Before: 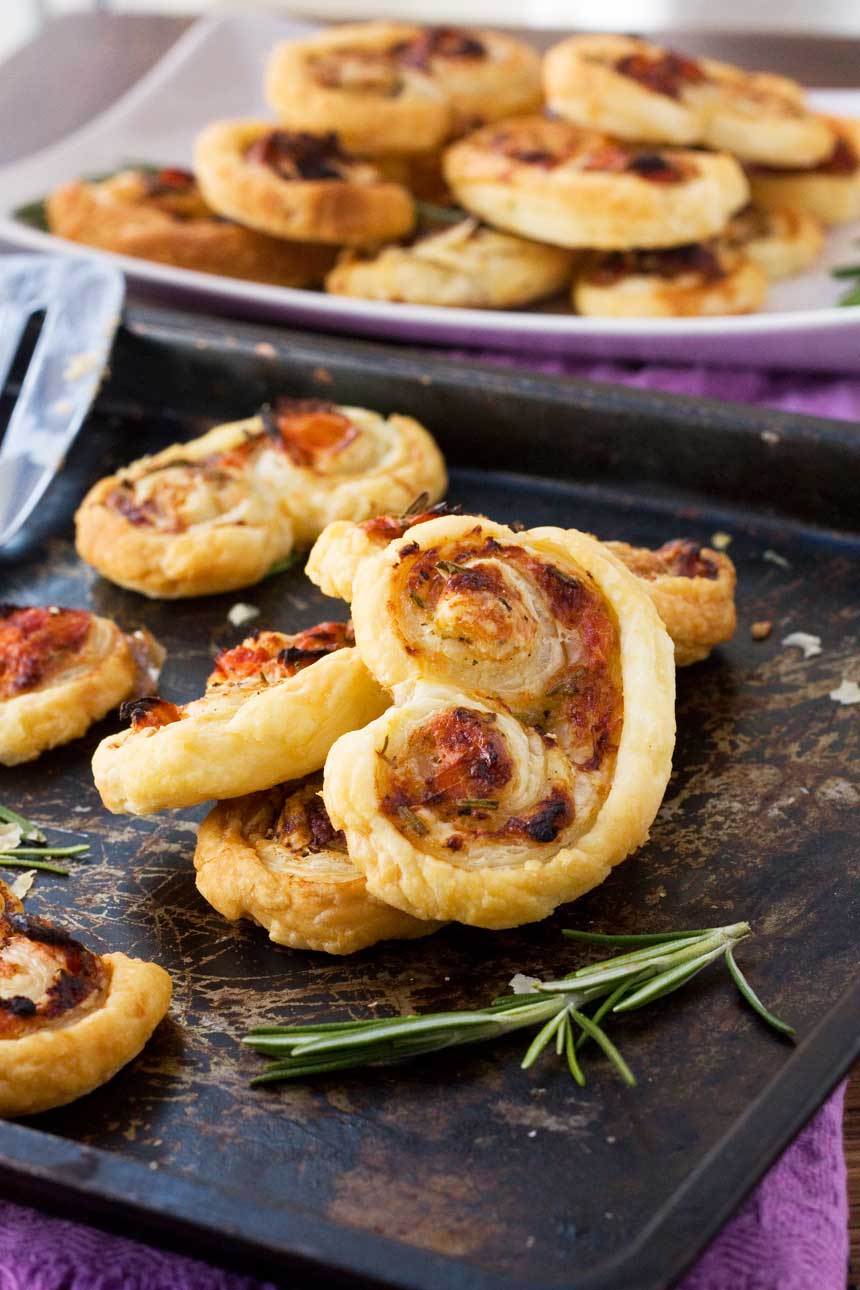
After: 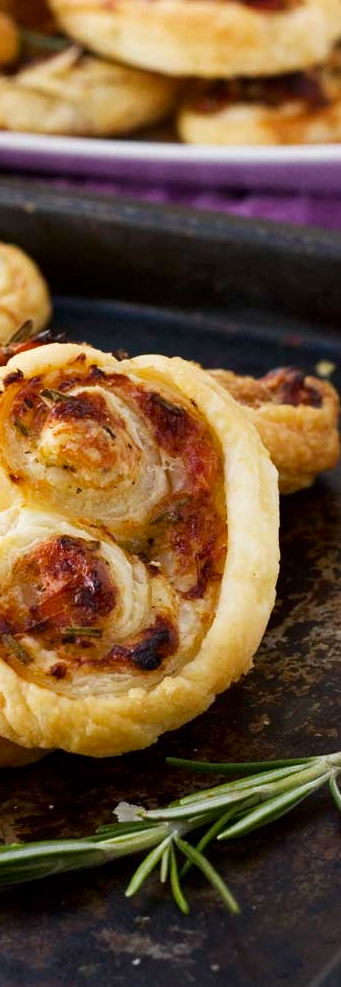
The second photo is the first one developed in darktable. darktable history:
crop: left 46.139%, top 13.38%, right 14.195%, bottom 10.062%
contrast brightness saturation: brightness -0.086
